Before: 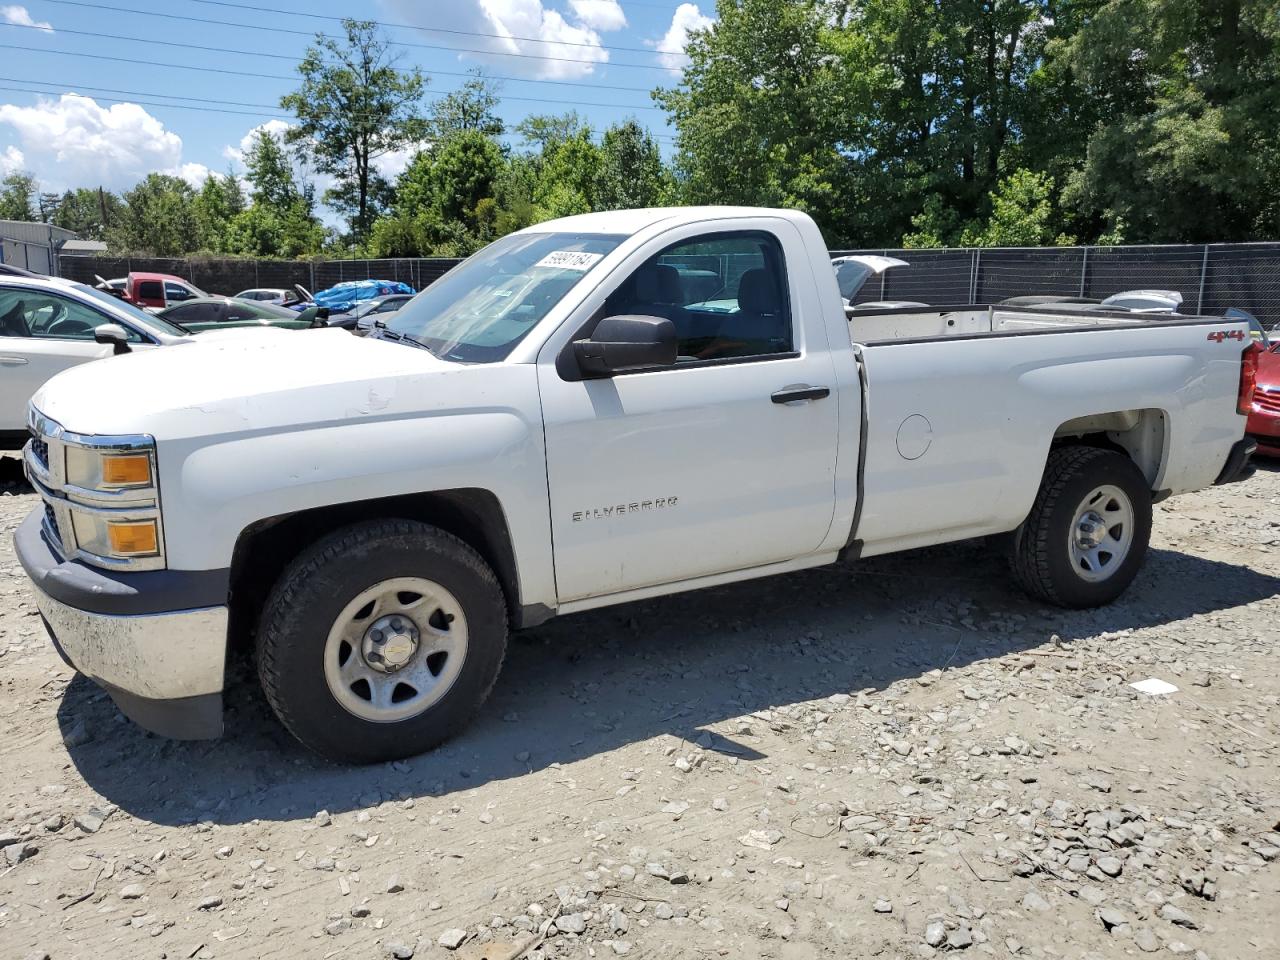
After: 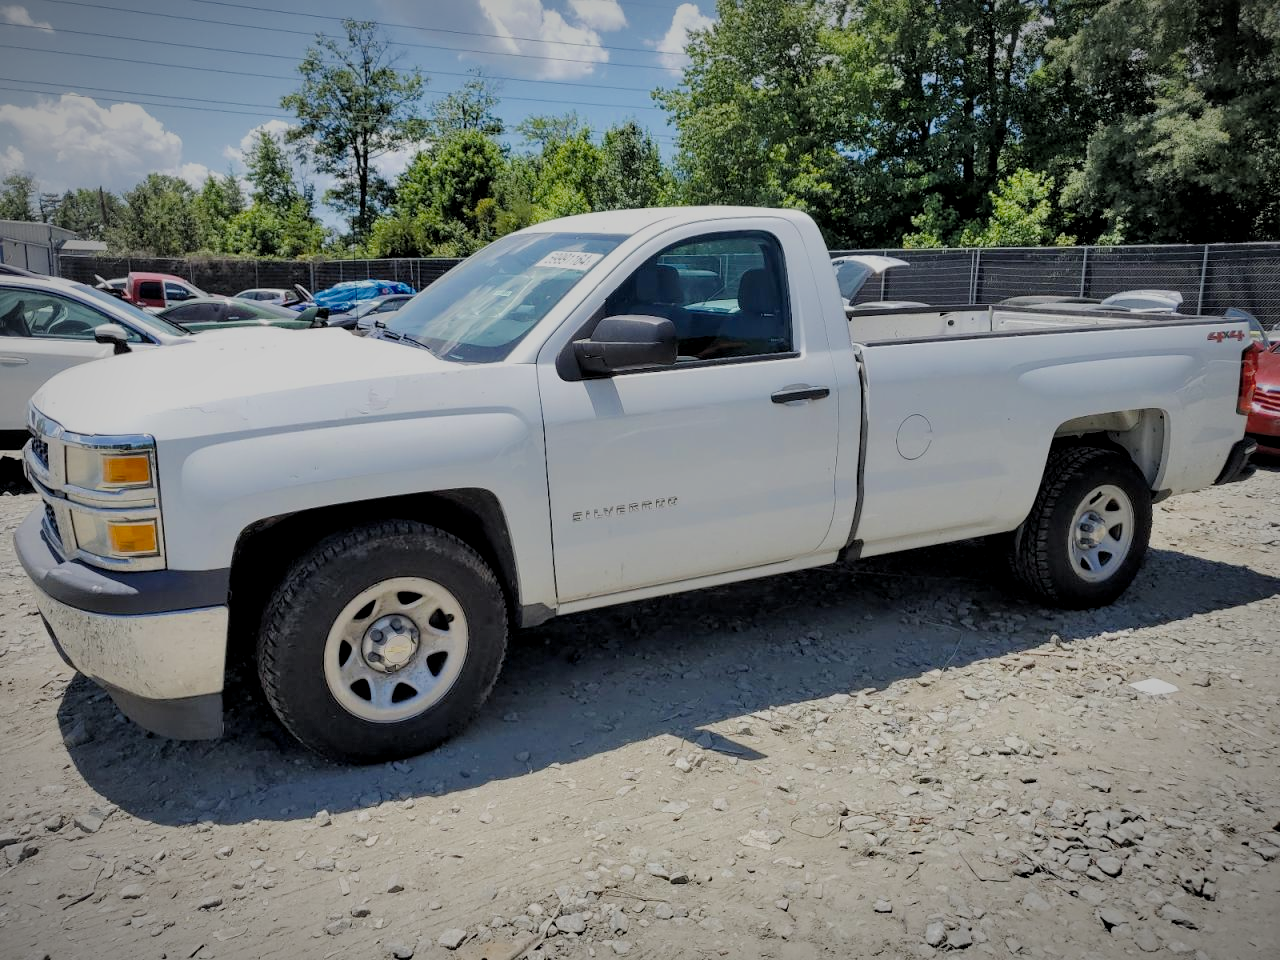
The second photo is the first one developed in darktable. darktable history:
local contrast: highlights 100%, shadows 100%, detail 120%, midtone range 0.2
exposure: compensate highlight preservation false
vignetting: fall-off radius 60%, automatic ratio true
contrast brightness saturation: saturation -0.17
filmic rgb: black relative exposure -8.79 EV, white relative exposure 4.98 EV, threshold 6 EV, target black luminance 0%, hardness 3.77, latitude 66.34%, contrast 0.822, highlights saturation mix 10%, shadows ↔ highlights balance 20%, add noise in highlights 0.1, color science v4 (2020), iterations of high-quality reconstruction 0, type of noise poissonian, enable highlight reconstruction true
shadows and highlights: shadows 49, highlights -41, soften with gaussian
